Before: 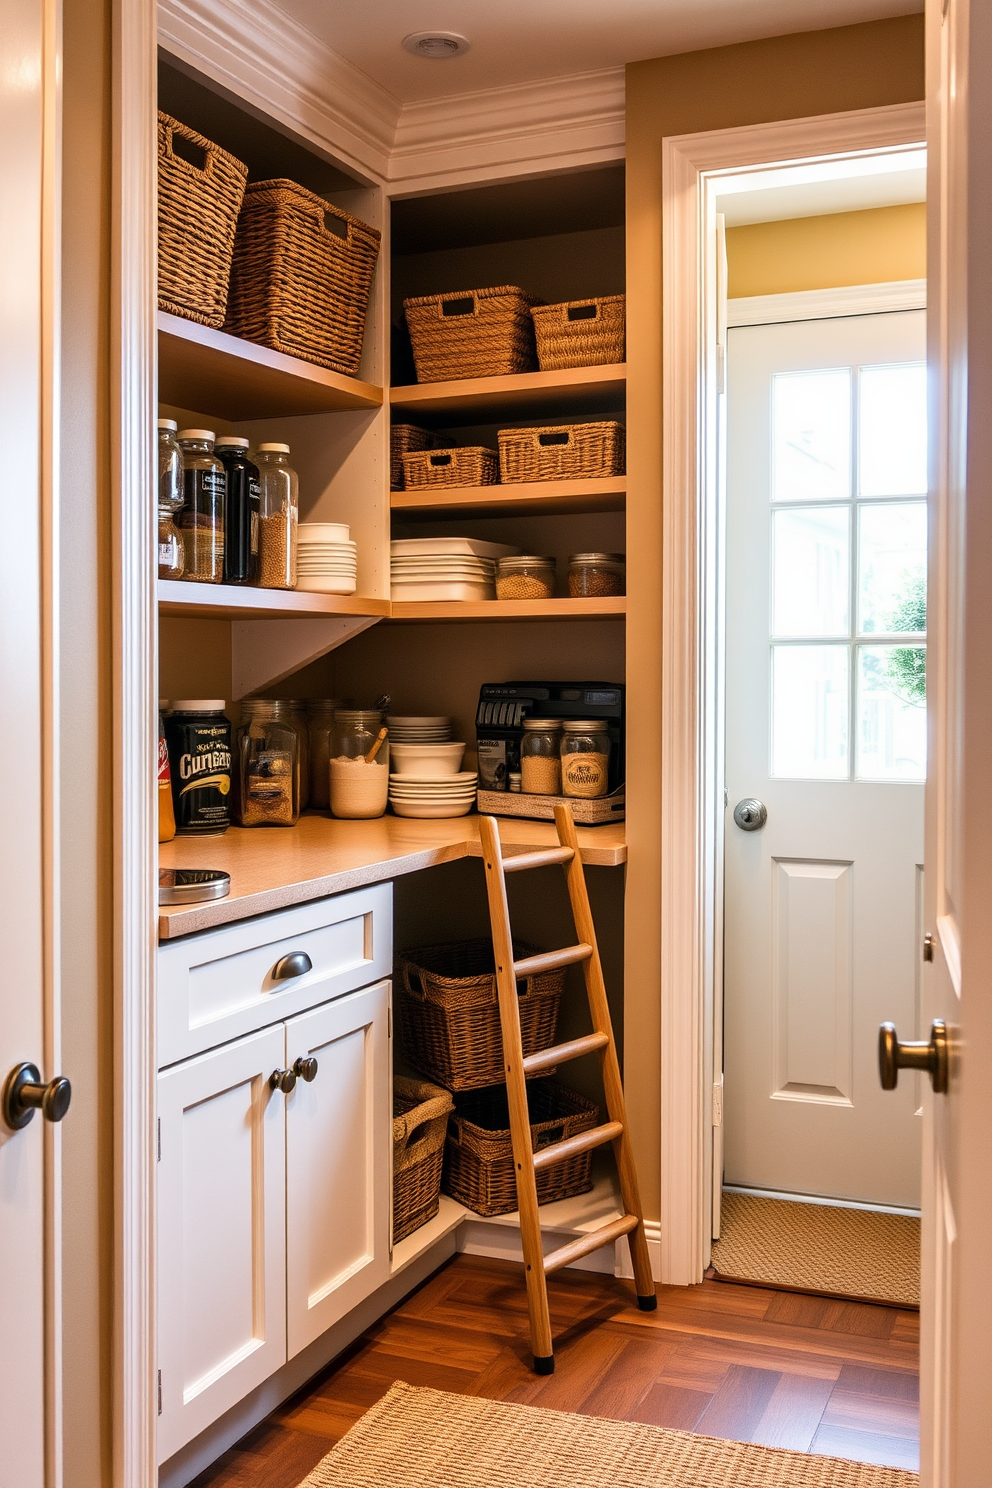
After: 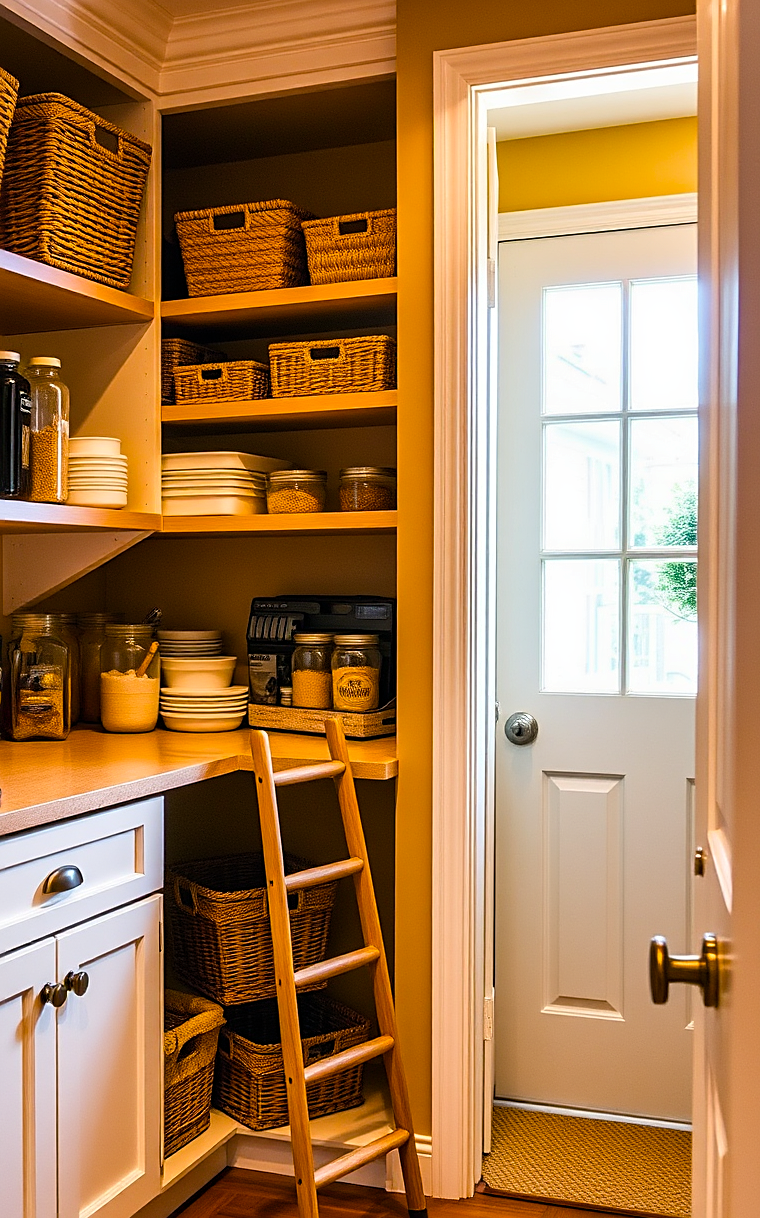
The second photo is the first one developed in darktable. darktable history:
crop: left 23.095%, top 5.827%, bottom 11.854%
color balance rgb: linear chroma grading › global chroma 15%, perceptual saturation grading › global saturation 30%
sharpen: on, module defaults
shadows and highlights: low approximation 0.01, soften with gaussian
